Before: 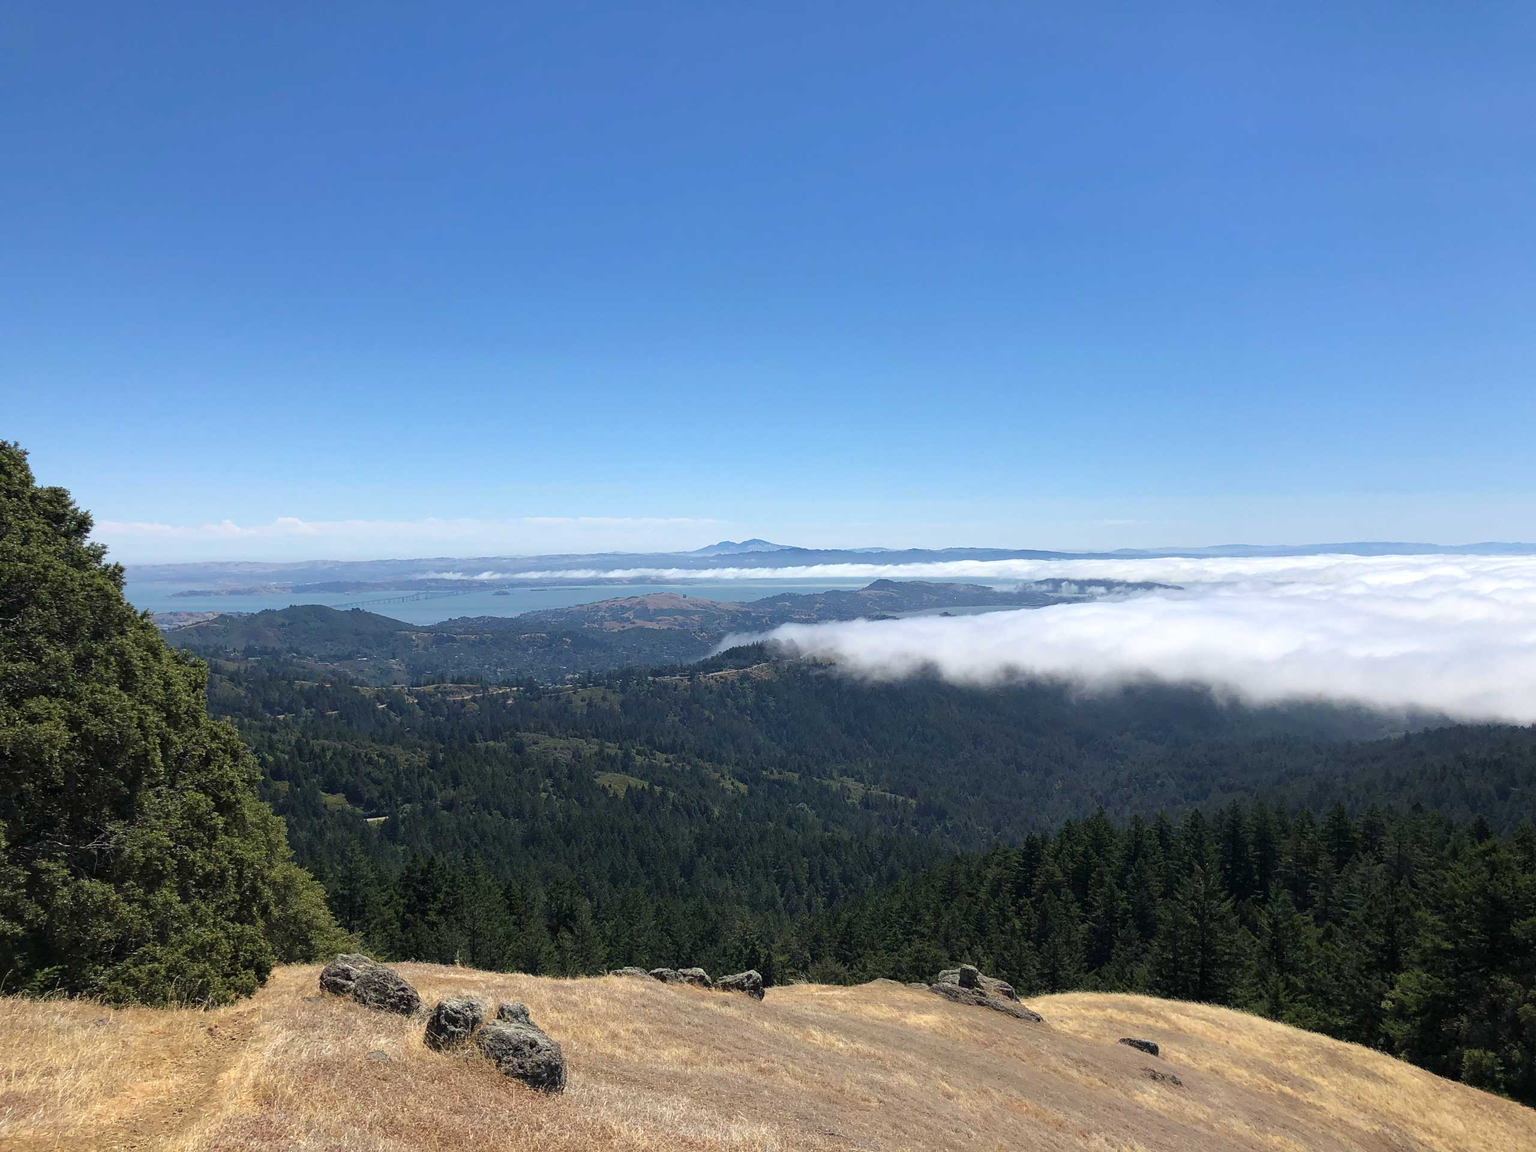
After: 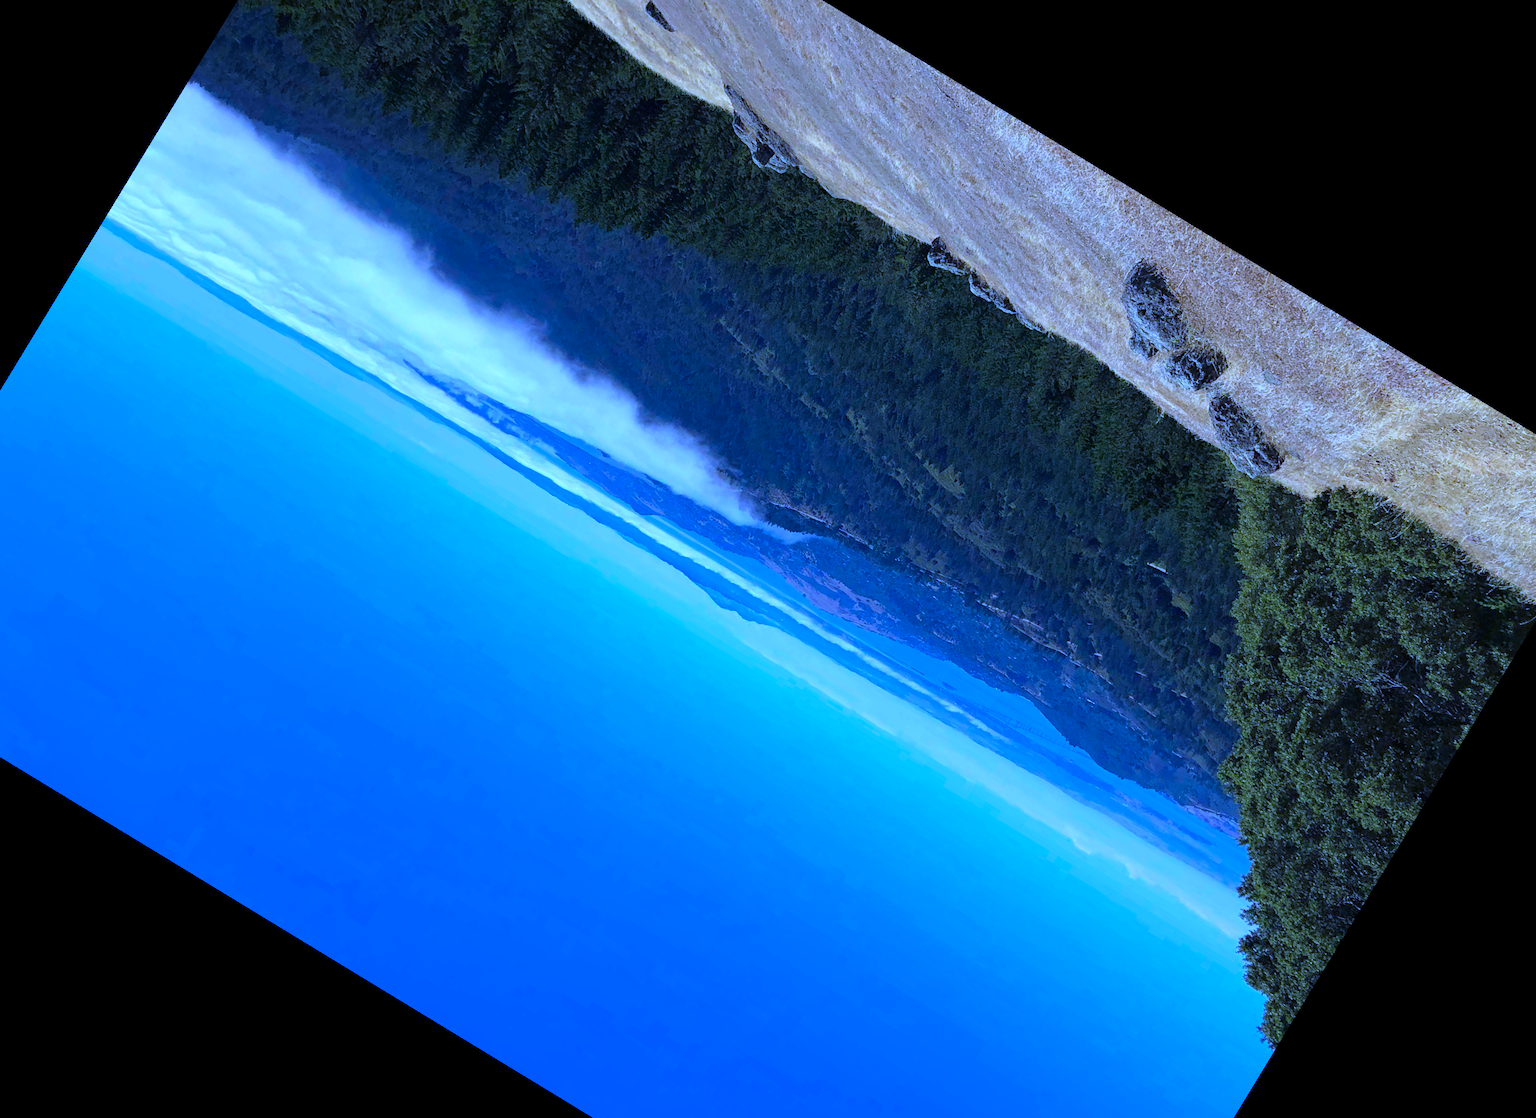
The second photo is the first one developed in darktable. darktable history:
color balance rgb: perceptual saturation grading › global saturation 34.05%, global vibrance 5.56%
crop and rotate: angle 148.68°, left 9.111%, top 15.603%, right 4.588%, bottom 17.041%
haze removal: compatibility mode true, adaptive false
white balance: red 0.766, blue 1.537
